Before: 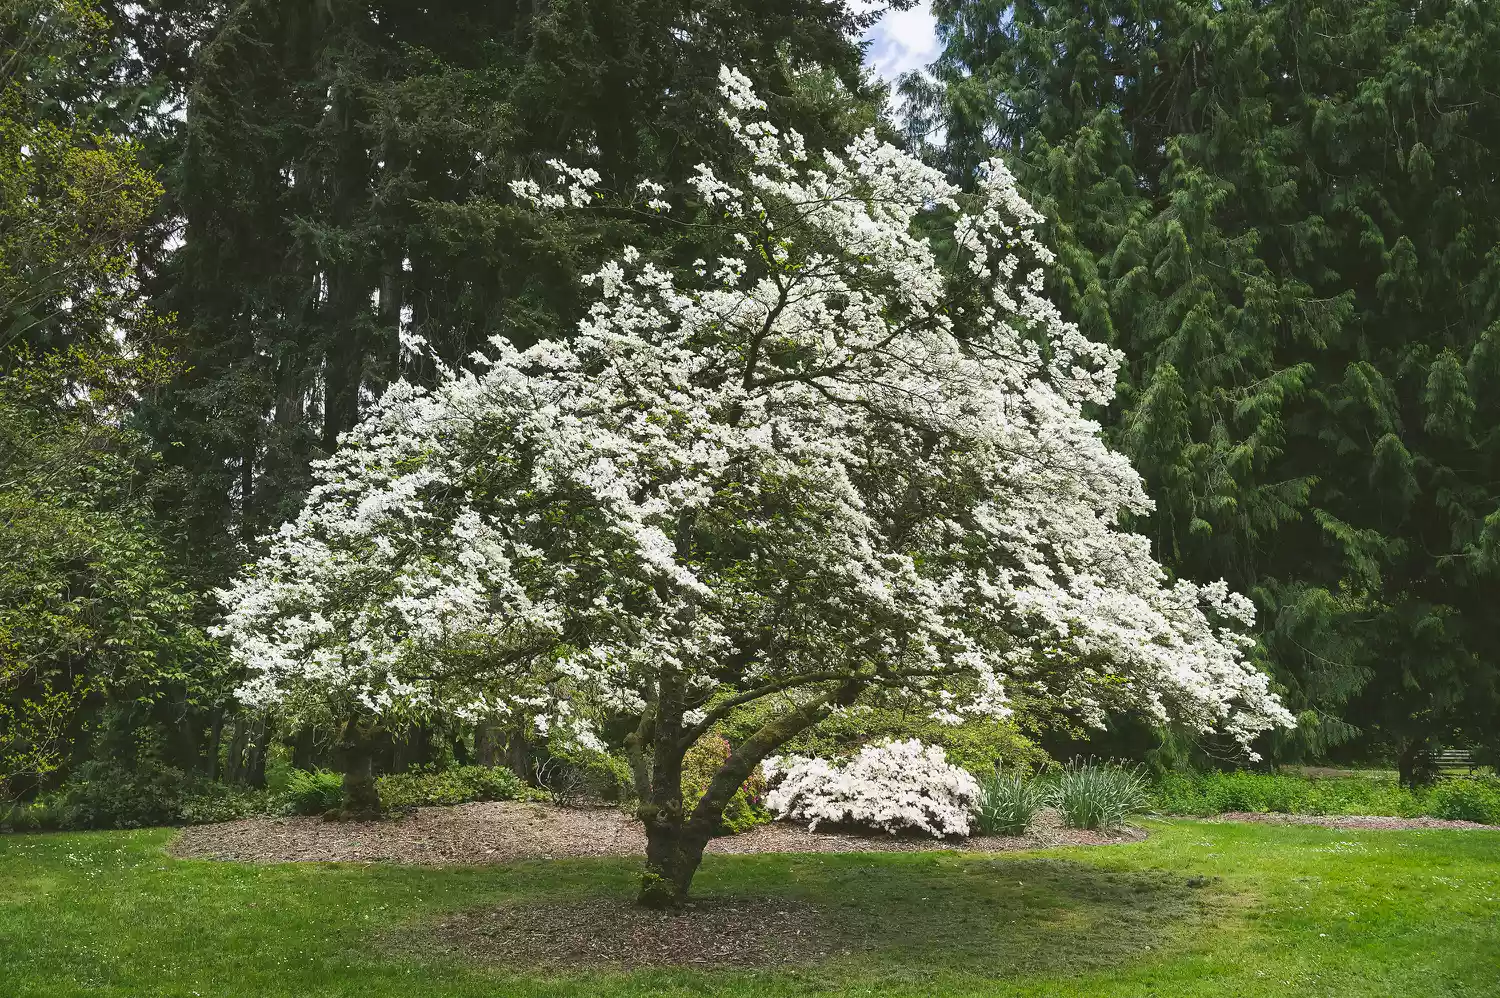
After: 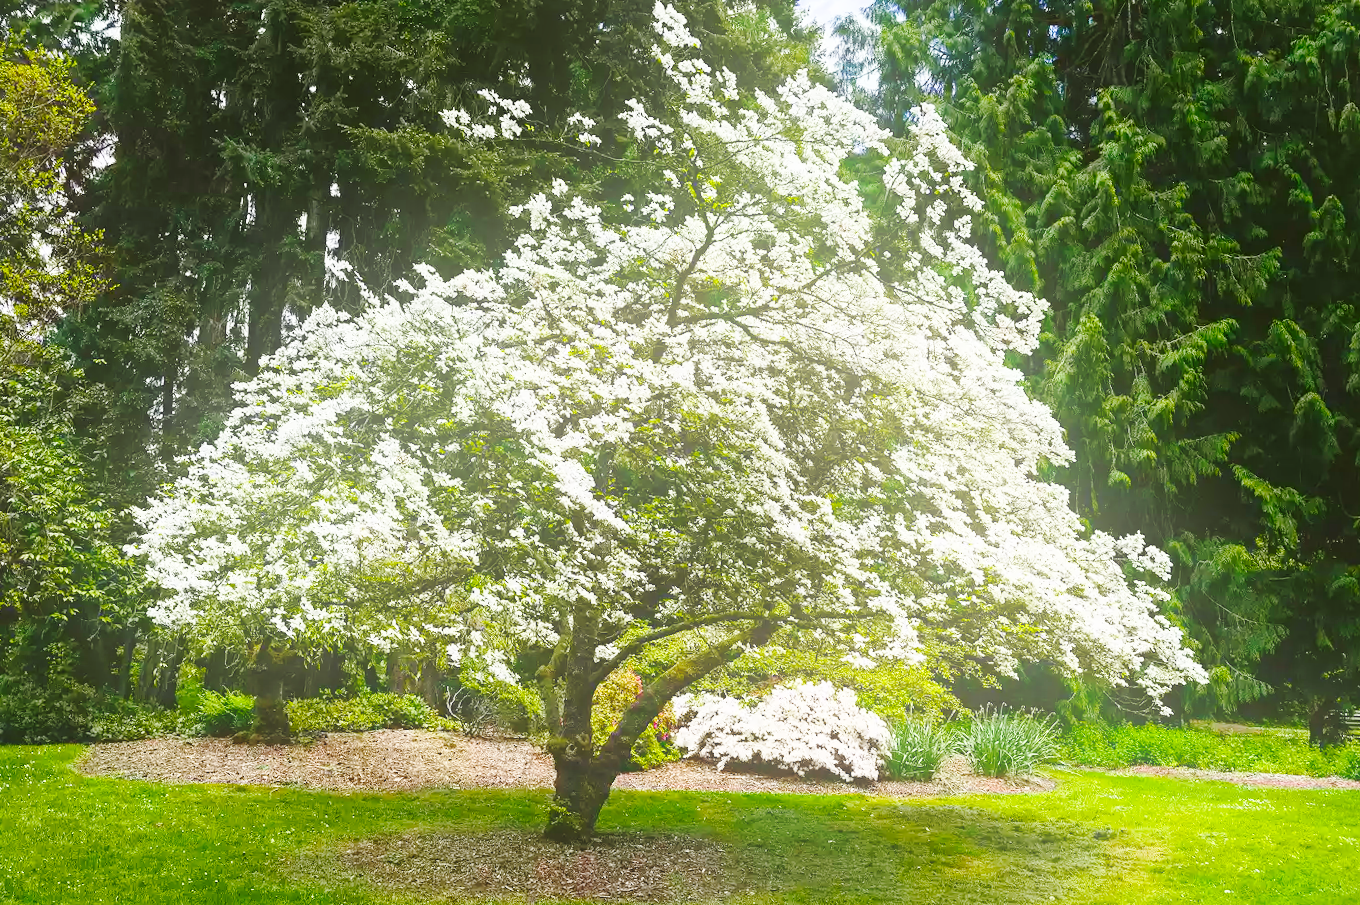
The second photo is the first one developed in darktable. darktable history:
crop and rotate: angle -1.96°, left 3.097%, top 4.154%, right 1.586%, bottom 0.529%
white balance: emerald 1
base curve: curves: ch0 [(0, 0) (0.028, 0.03) (0.121, 0.232) (0.46, 0.748) (0.859, 0.968) (1, 1)], preserve colors none
color balance rgb: perceptual saturation grading › global saturation 35%, perceptual saturation grading › highlights -25%, perceptual saturation grading › shadows 25%, global vibrance 10%
bloom: on, module defaults
